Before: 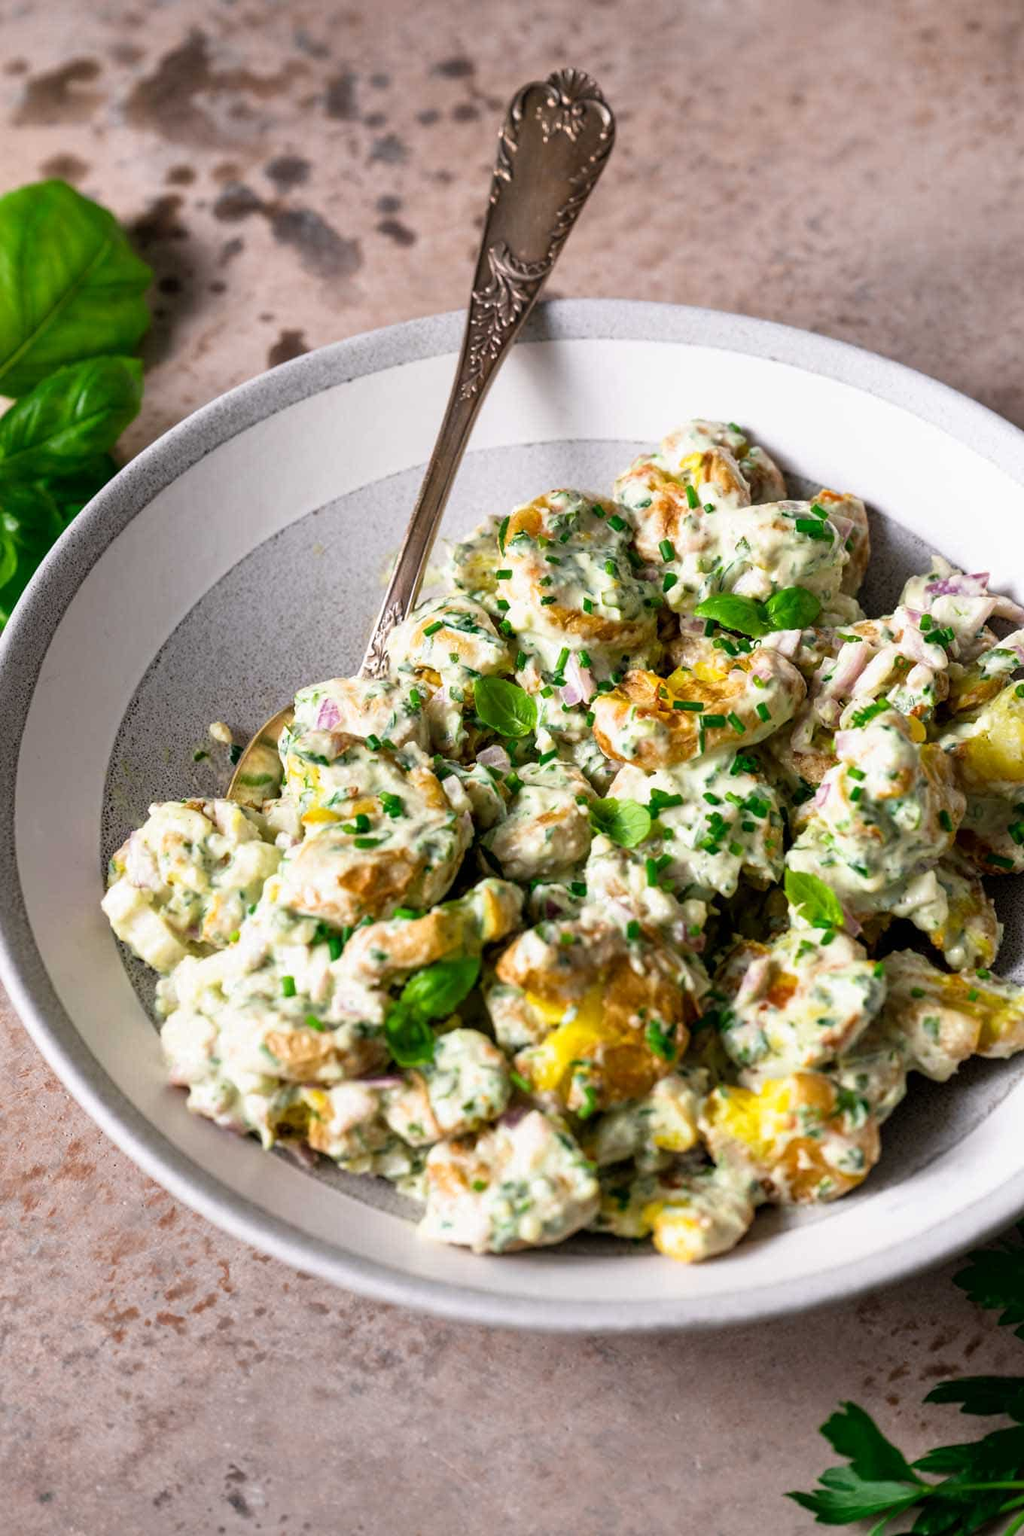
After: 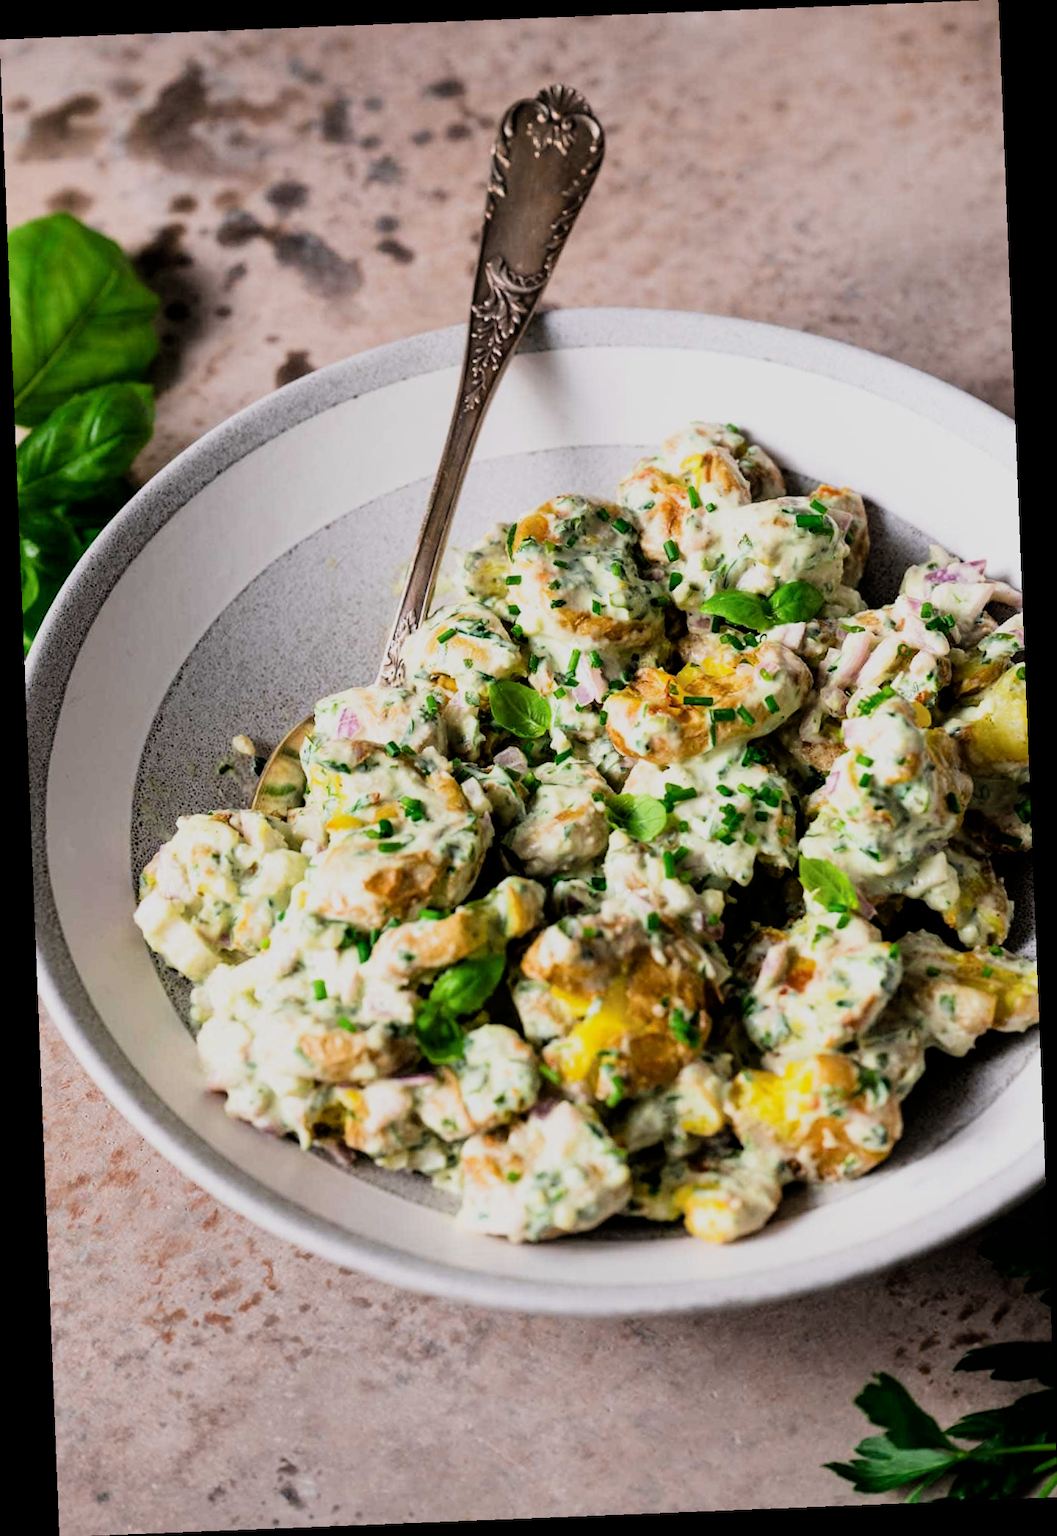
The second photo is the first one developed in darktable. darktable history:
rotate and perspective: rotation -2.29°, automatic cropping off
filmic rgb: black relative exposure -7.65 EV, white relative exposure 4.56 EV, hardness 3.61, contrast 1.25
